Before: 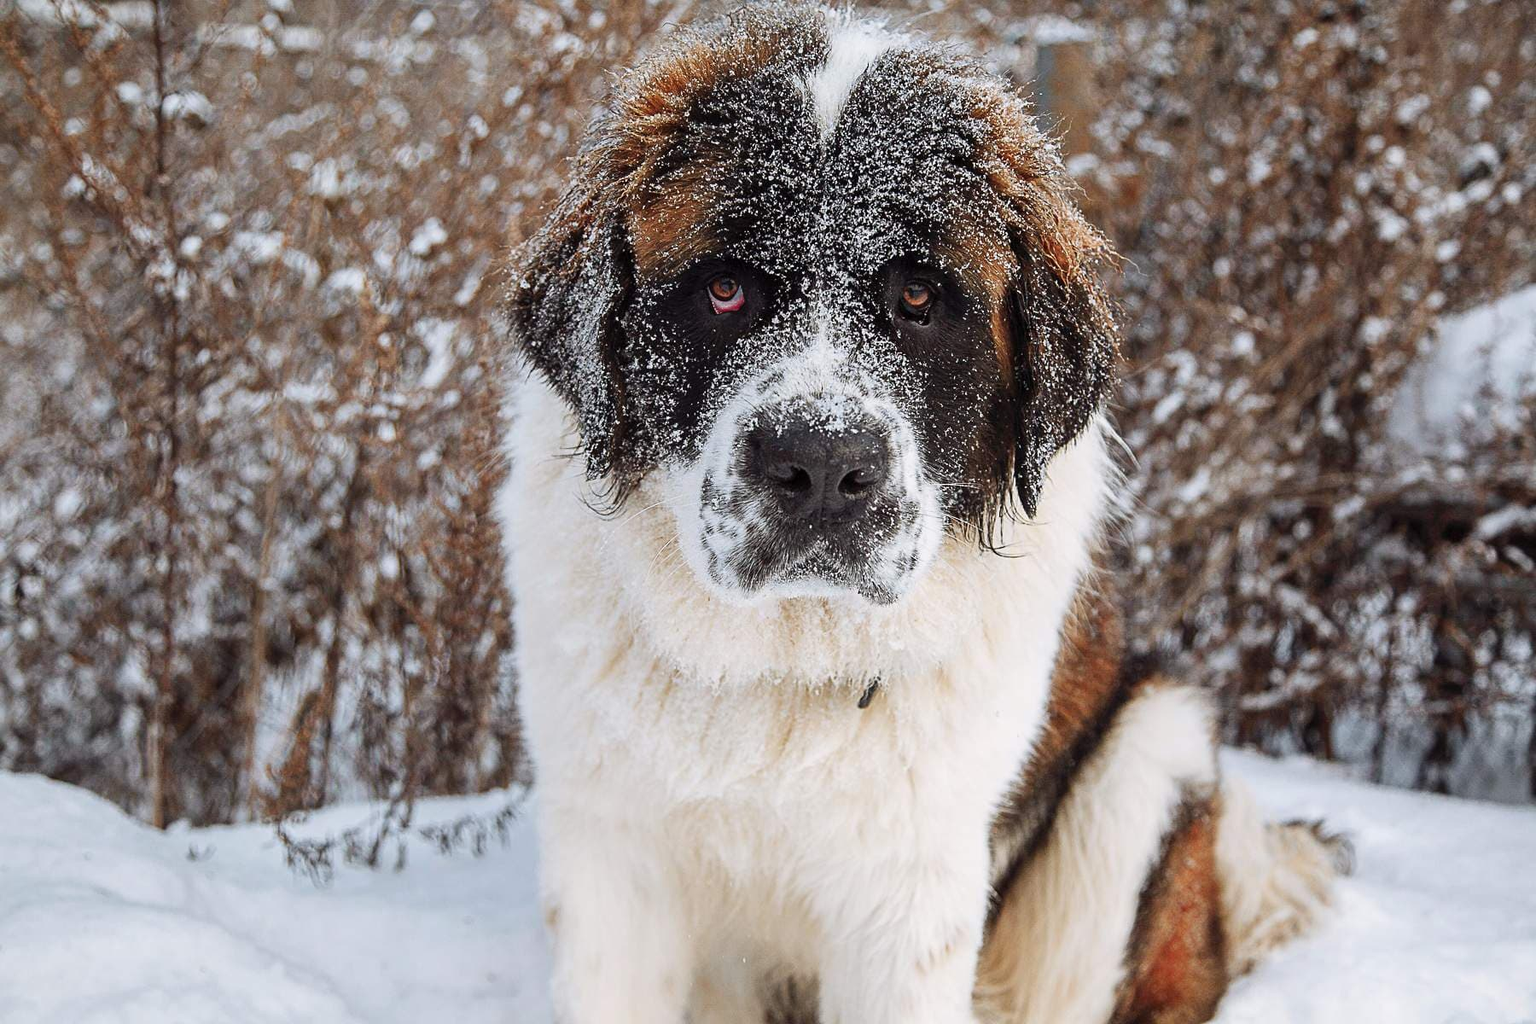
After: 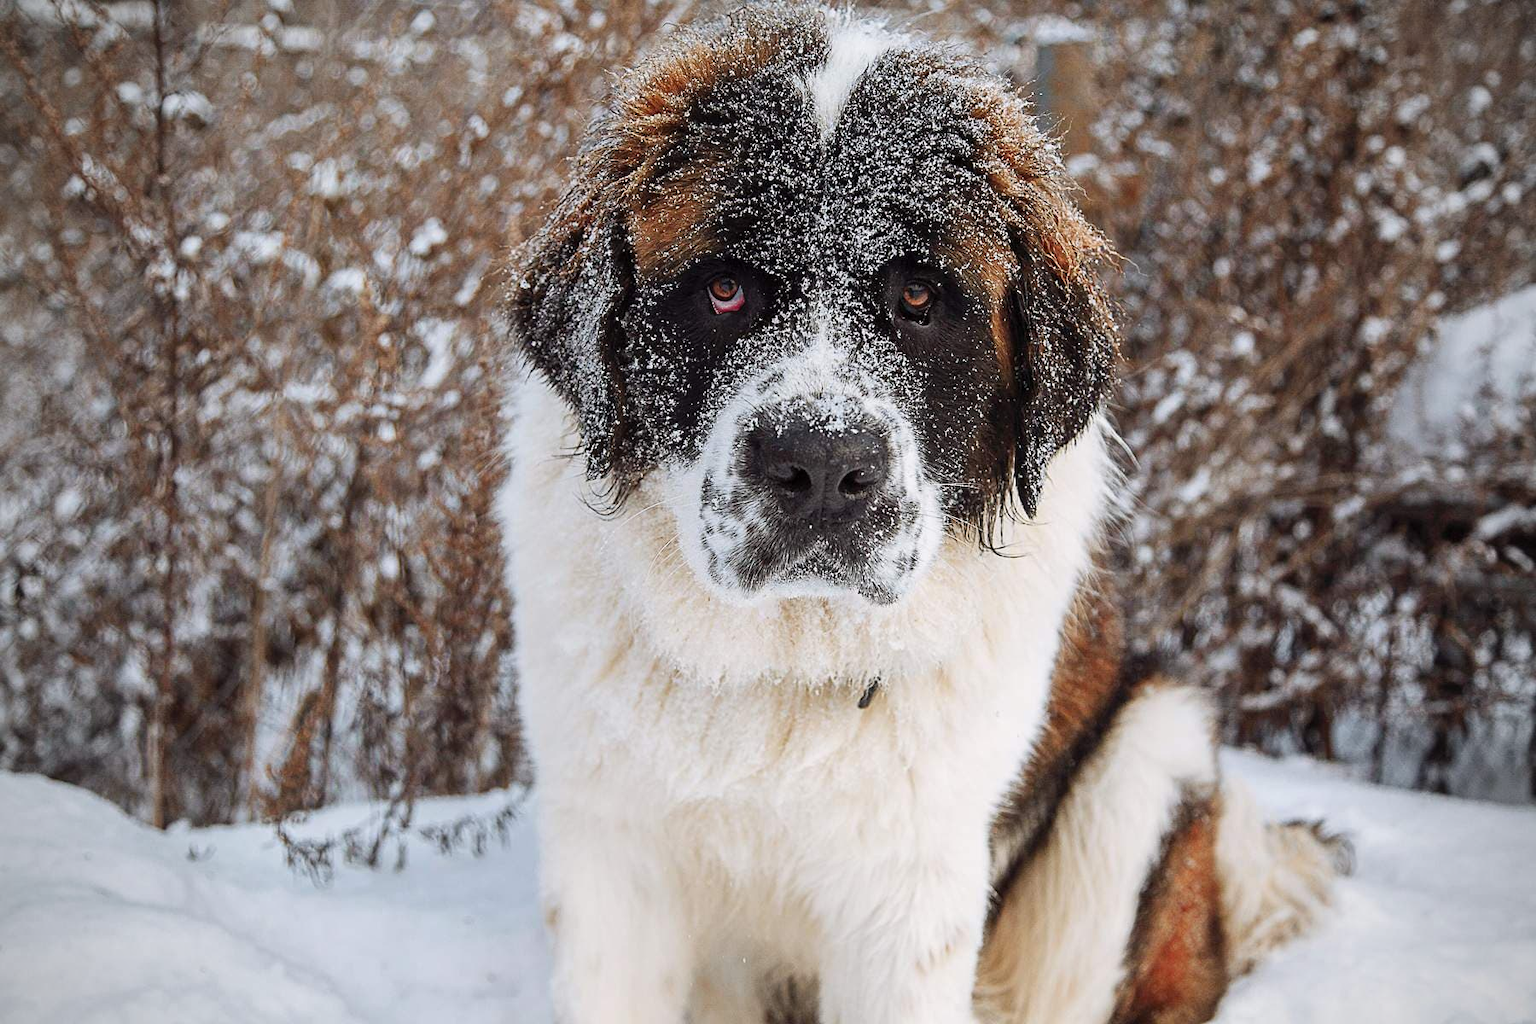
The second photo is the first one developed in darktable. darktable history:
vignetting: fall-off radius 60.65%
